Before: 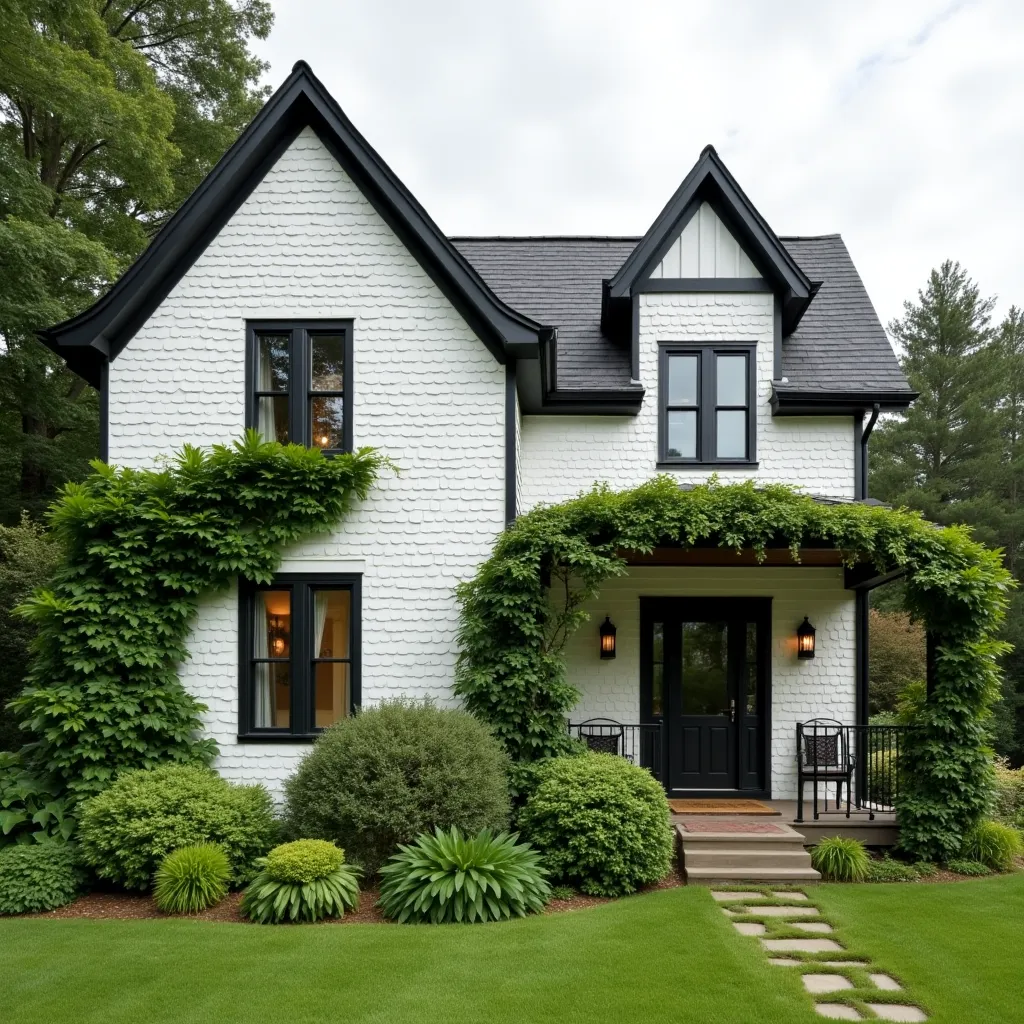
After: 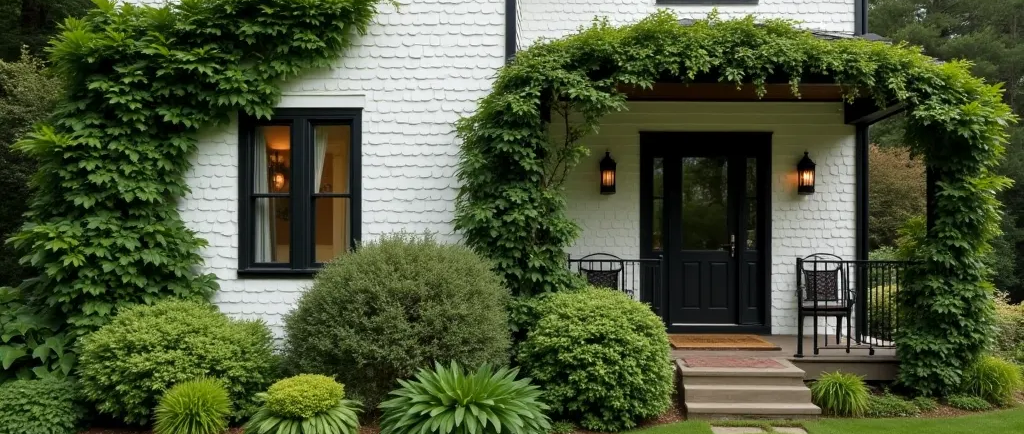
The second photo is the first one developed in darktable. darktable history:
crop: top 45.431%, bottom 12.117%
